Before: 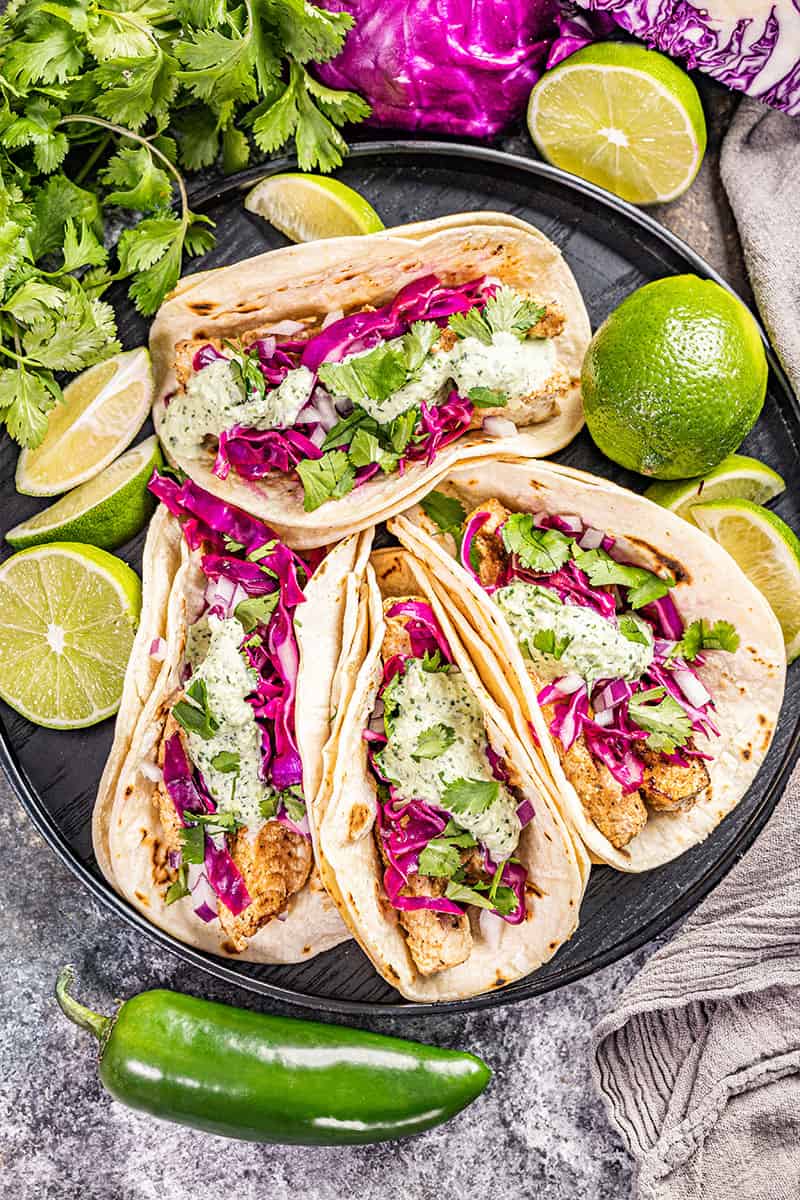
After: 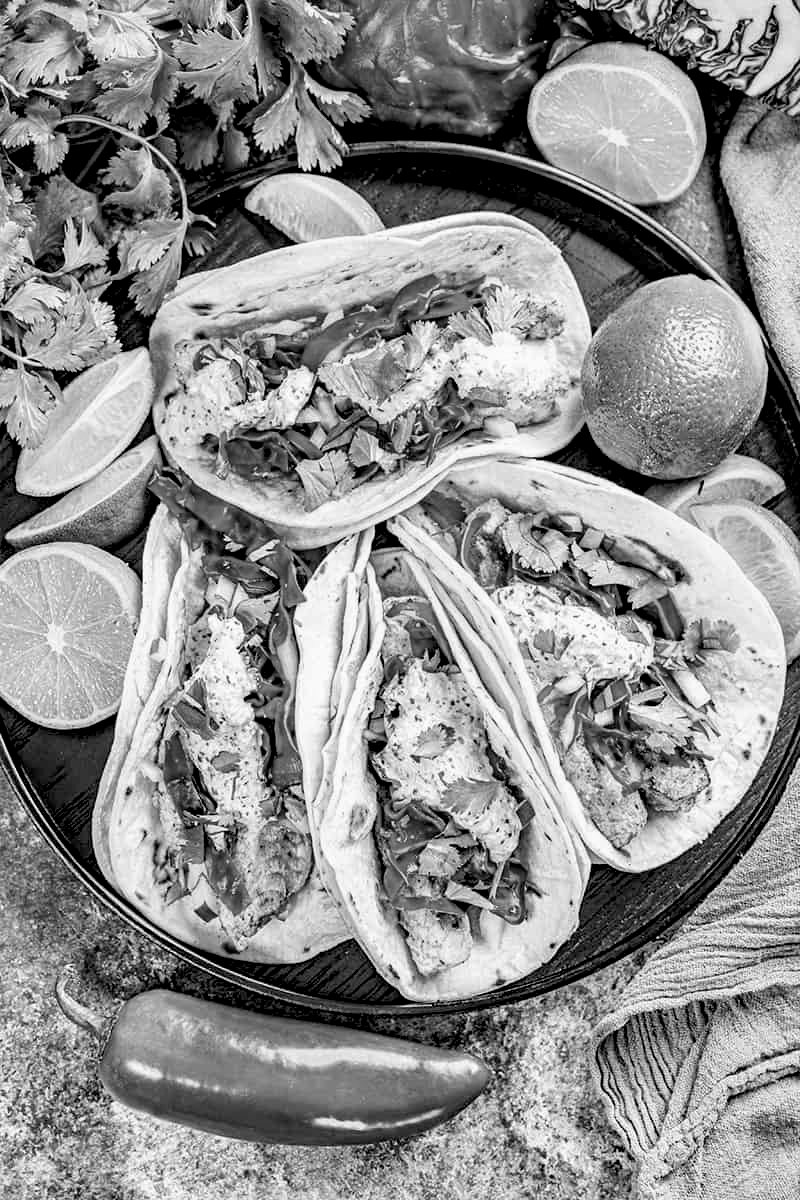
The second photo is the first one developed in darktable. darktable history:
exposure: black level correction 0.016, exposure -0.009 EV, compensate highlight preservation false
monochrome: on, module defaults
